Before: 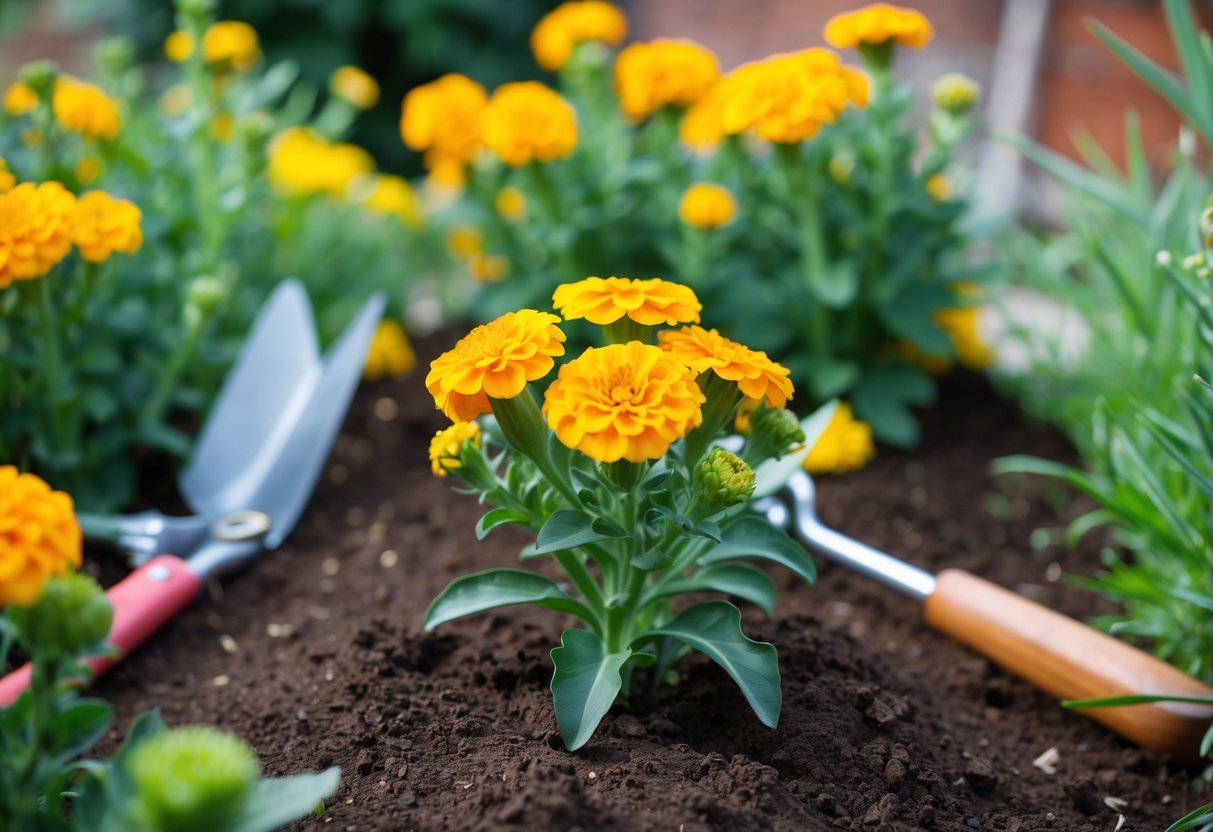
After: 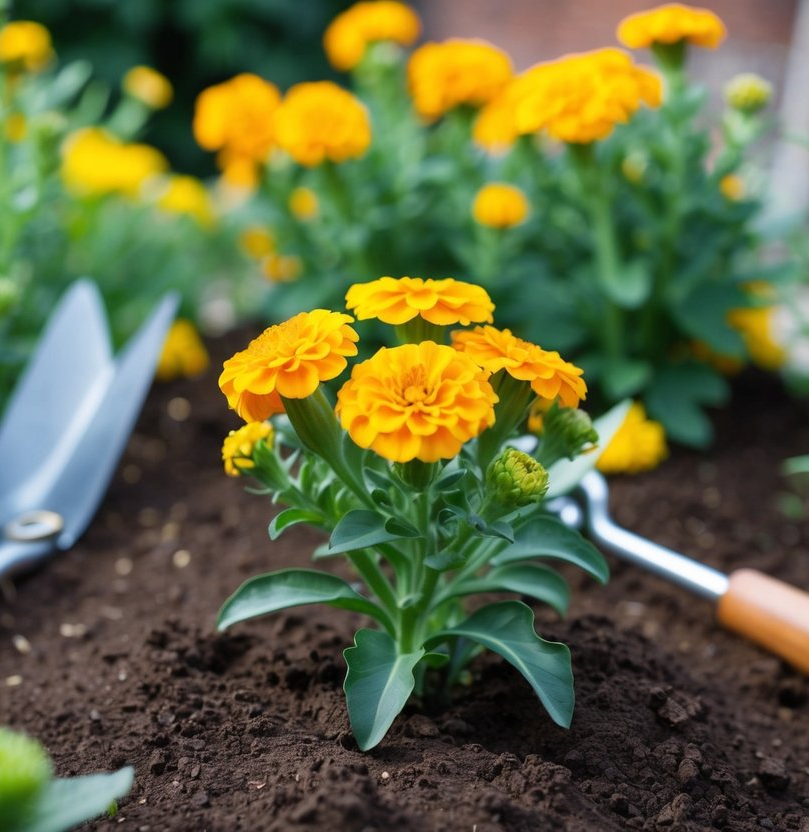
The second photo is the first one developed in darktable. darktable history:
crop: left 17.112%, right 16.187%
